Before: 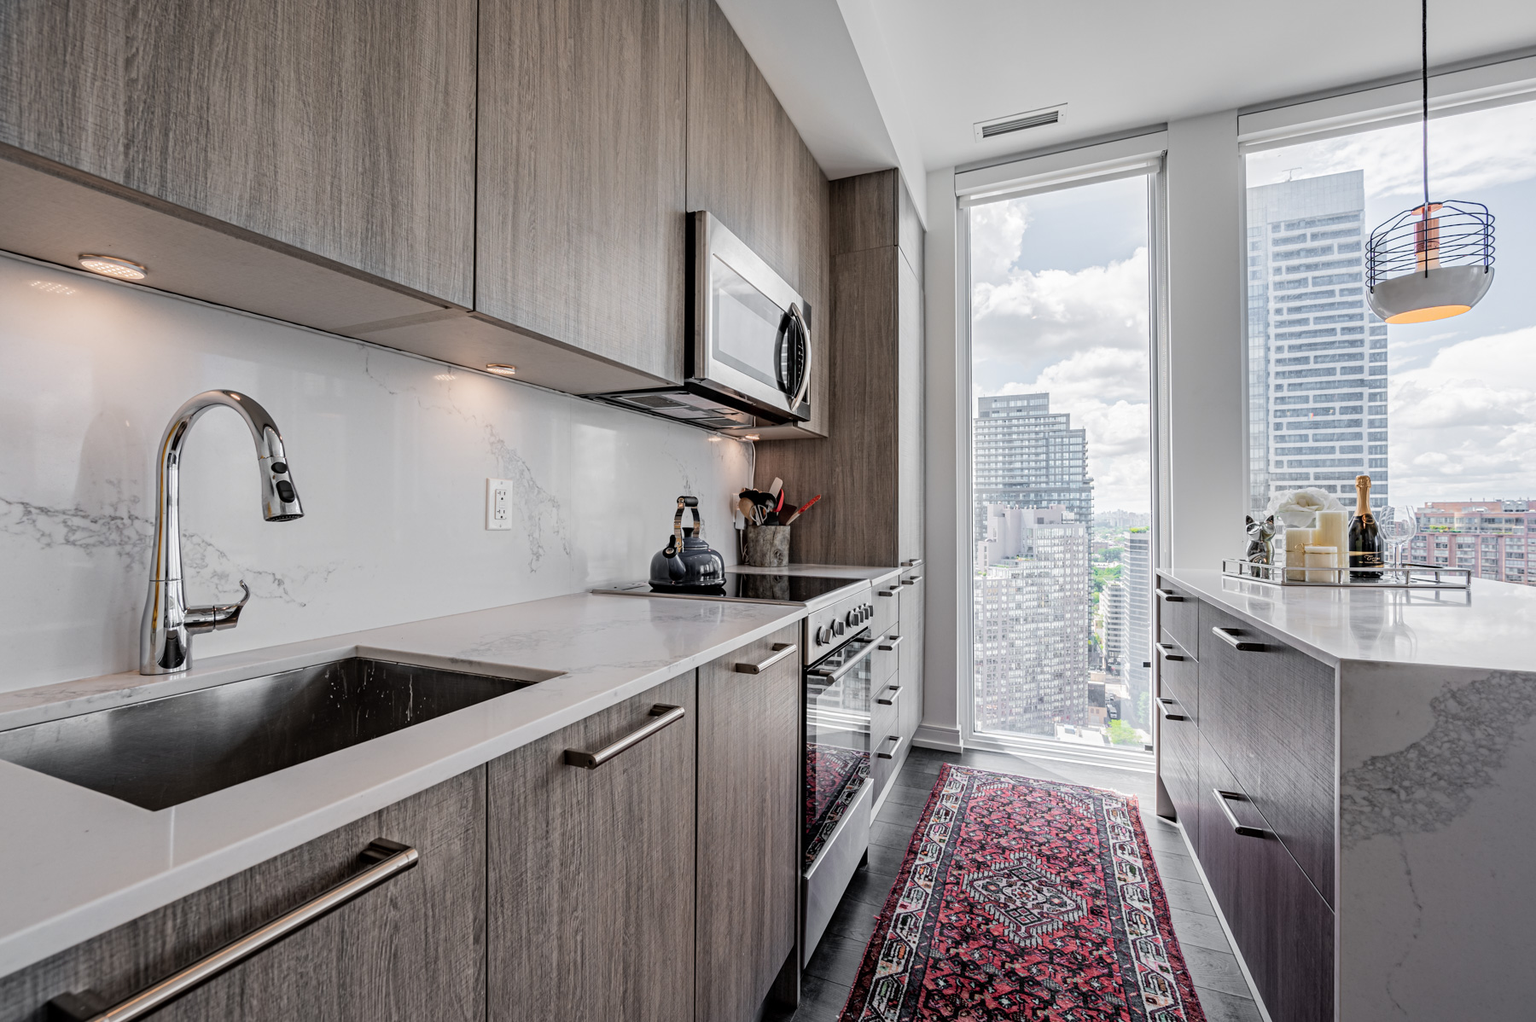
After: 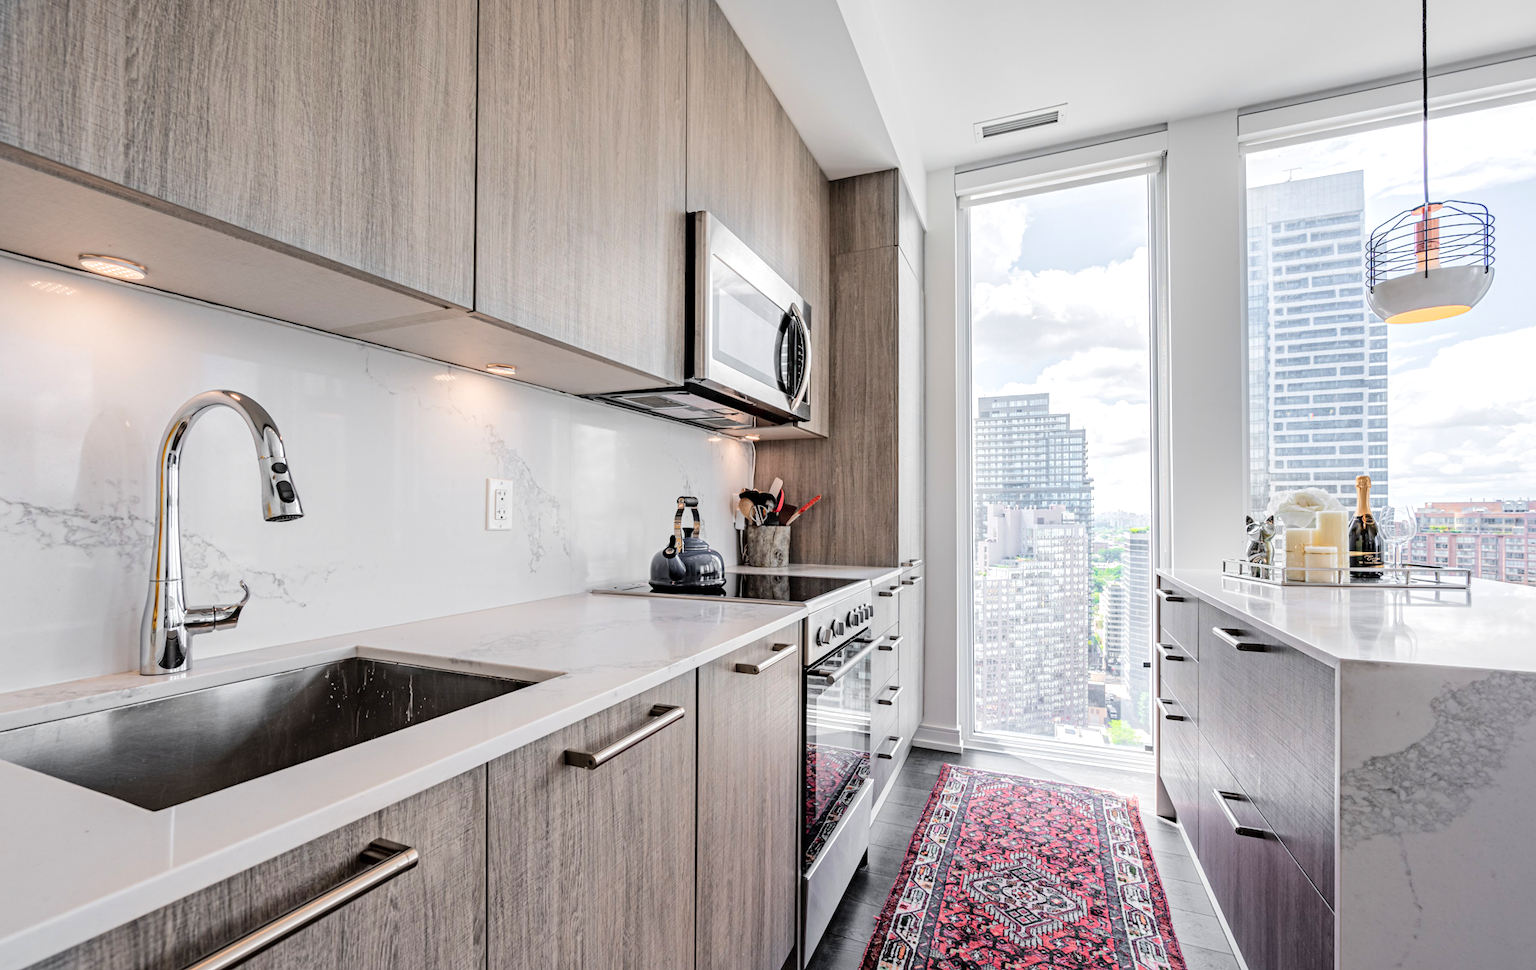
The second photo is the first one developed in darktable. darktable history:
crop and rotate: top 0.001%, bottom 5.051%
tone equalizer: -8 EV 0.996 EV, -7 EV 1.01 EV, -6 EV 0.985 EV, -5 EV 1.01 EV, -4 EV 1.03 EV, -3 EV 0.758 EV, -2 EV 0.472 EV, -1 EV 0.258 EV, edges refinement/feathering 500, mask exposure compensation -1.57 EV, preserve details no
